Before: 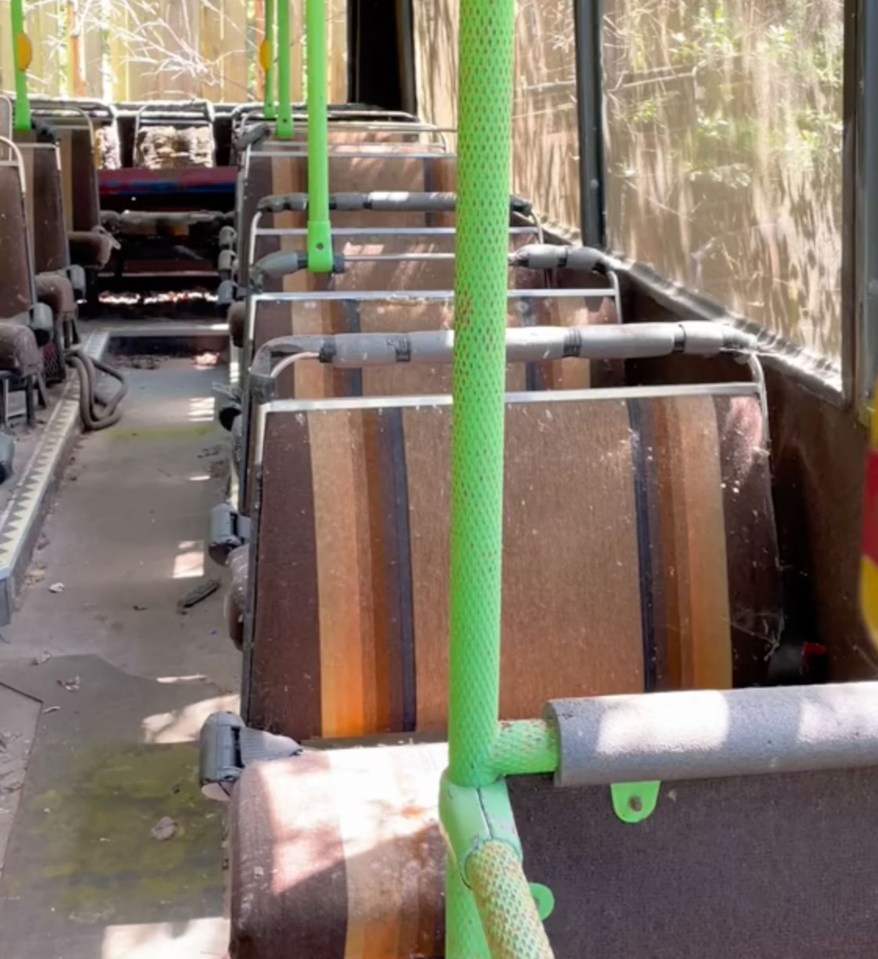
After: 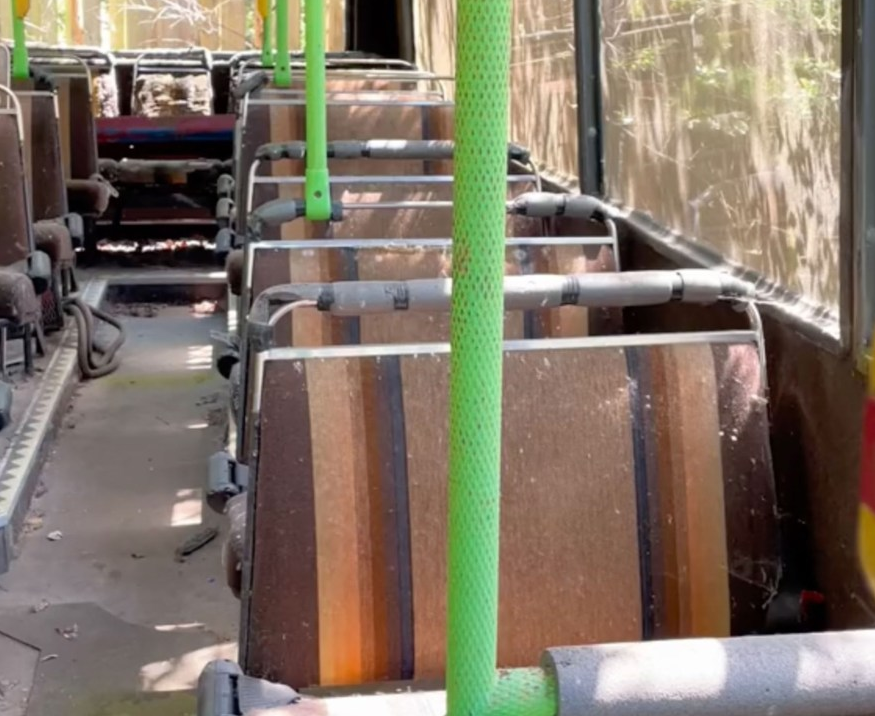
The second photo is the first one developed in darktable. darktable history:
crop: left 0.242%, top 5.493%, bottom 19.783%
